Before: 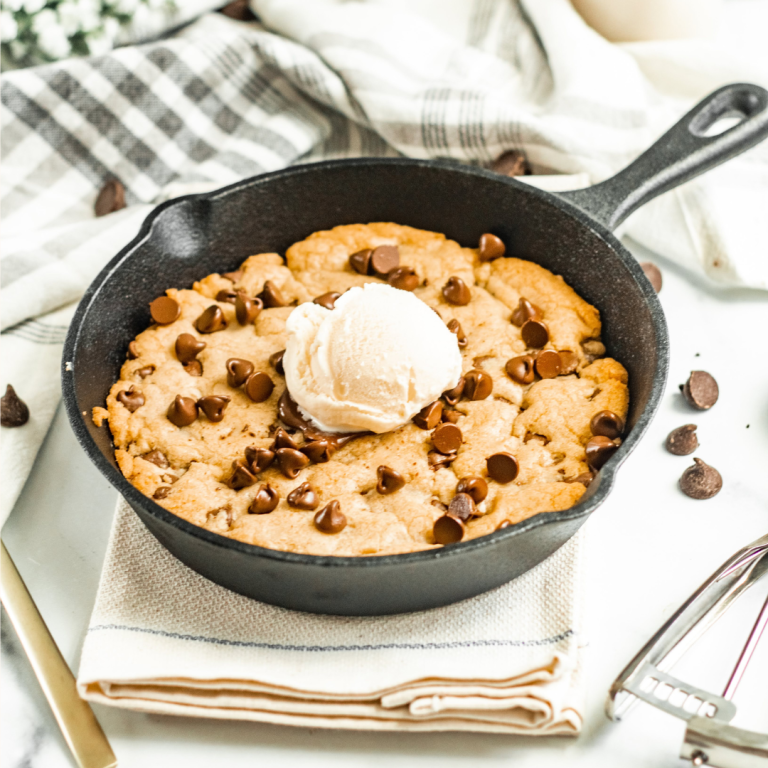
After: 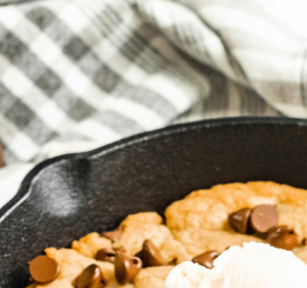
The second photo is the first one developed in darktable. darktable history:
crop: left 15.765%, top 5.453%, right 44.172%, bottom 56.923%
